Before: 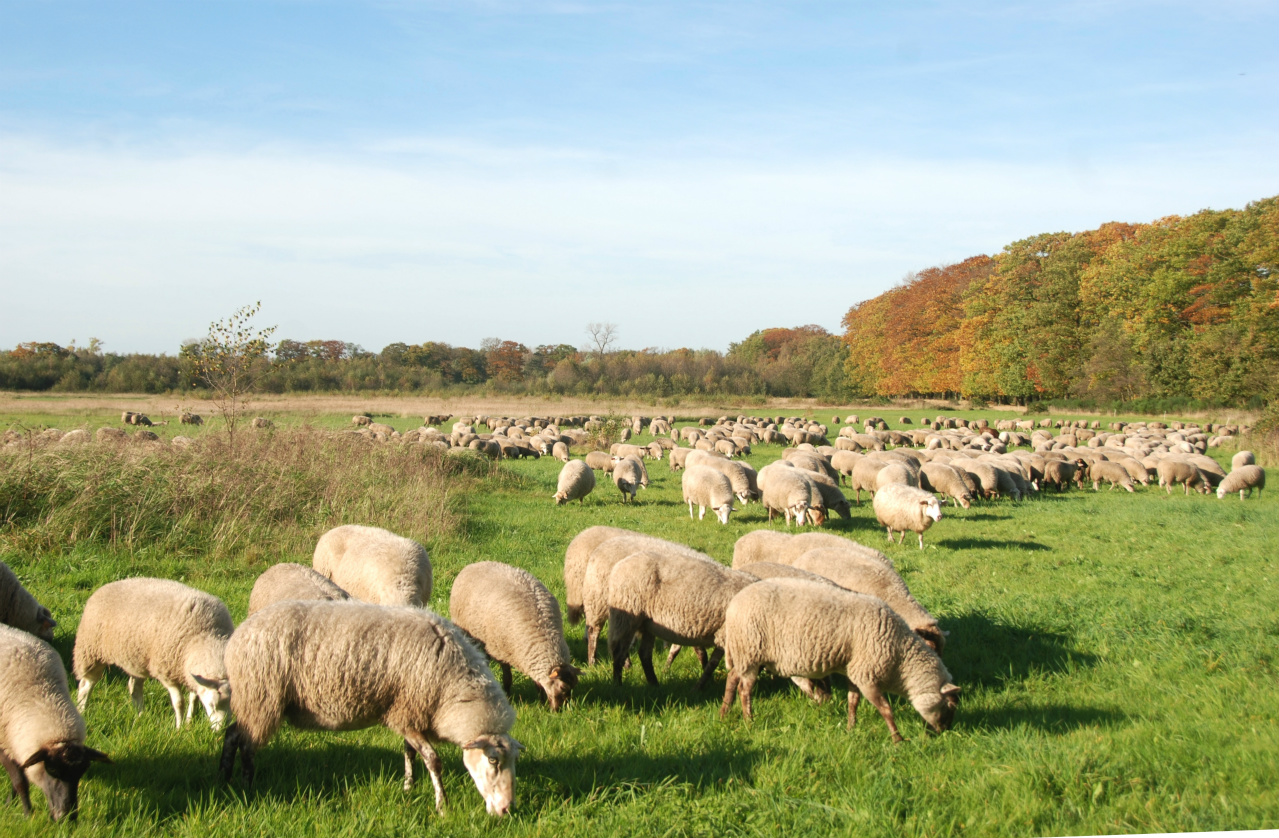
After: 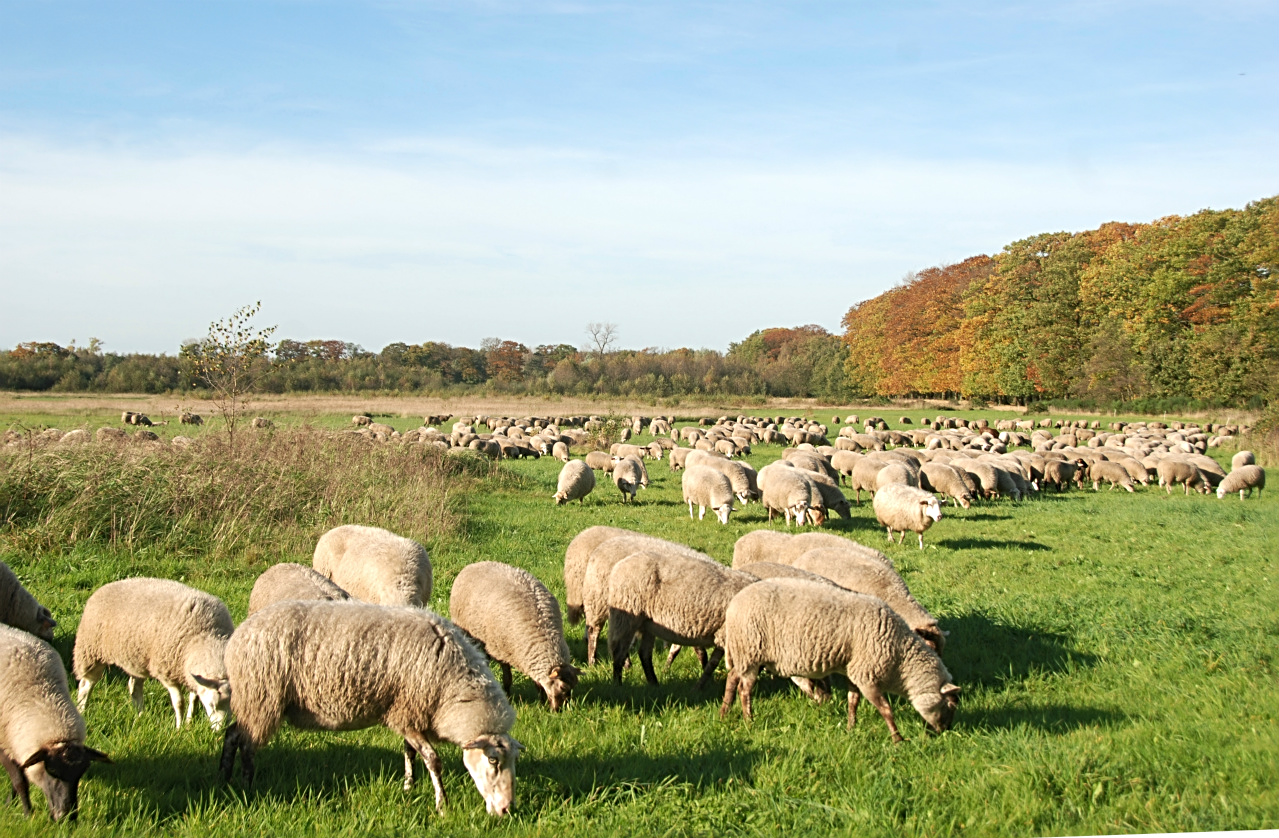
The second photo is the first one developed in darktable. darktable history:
sharpen: radius 3.093
